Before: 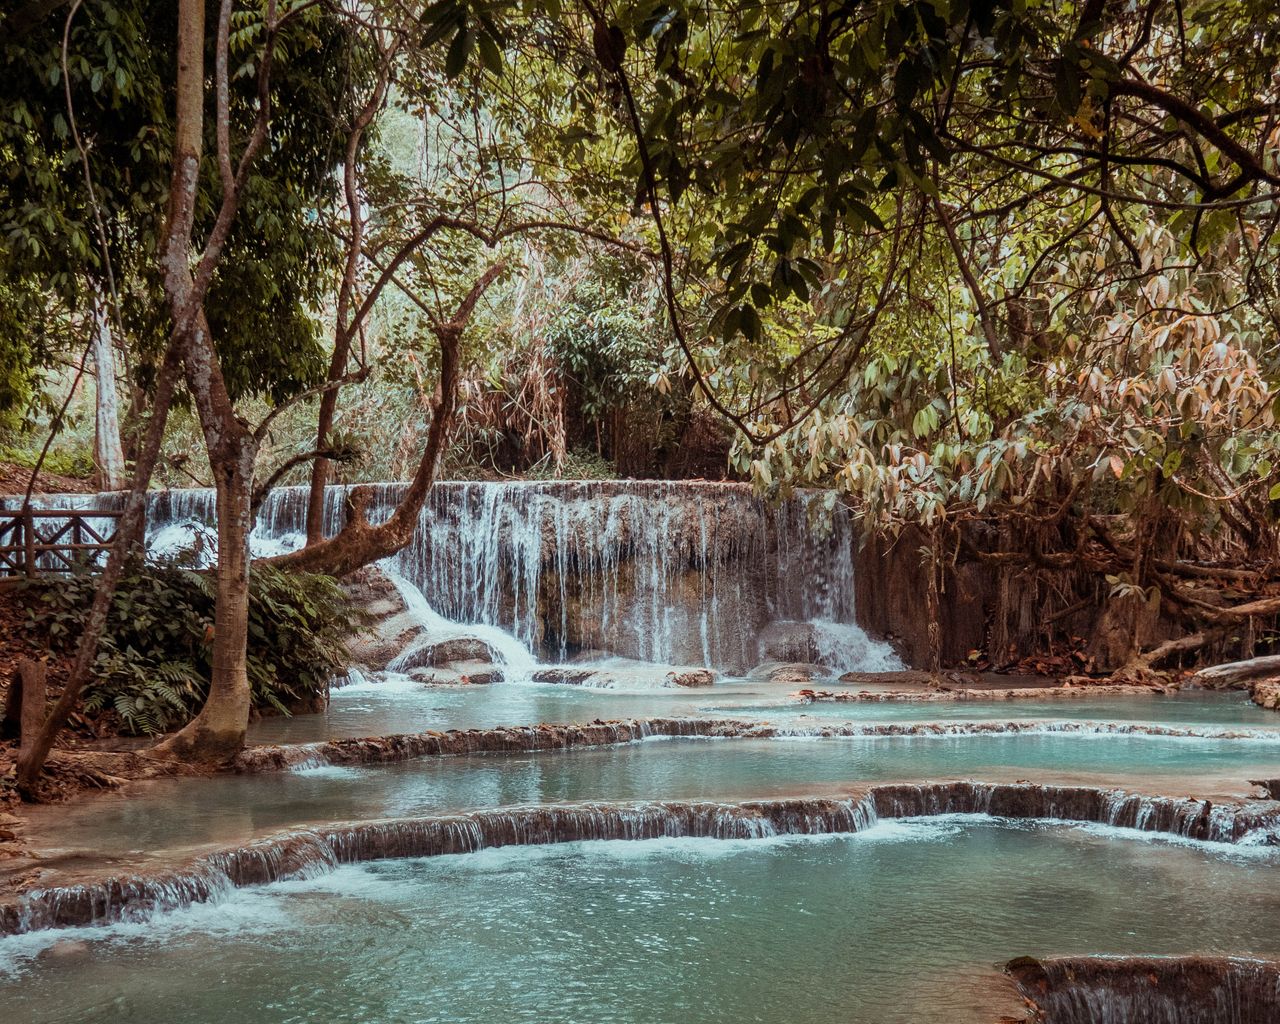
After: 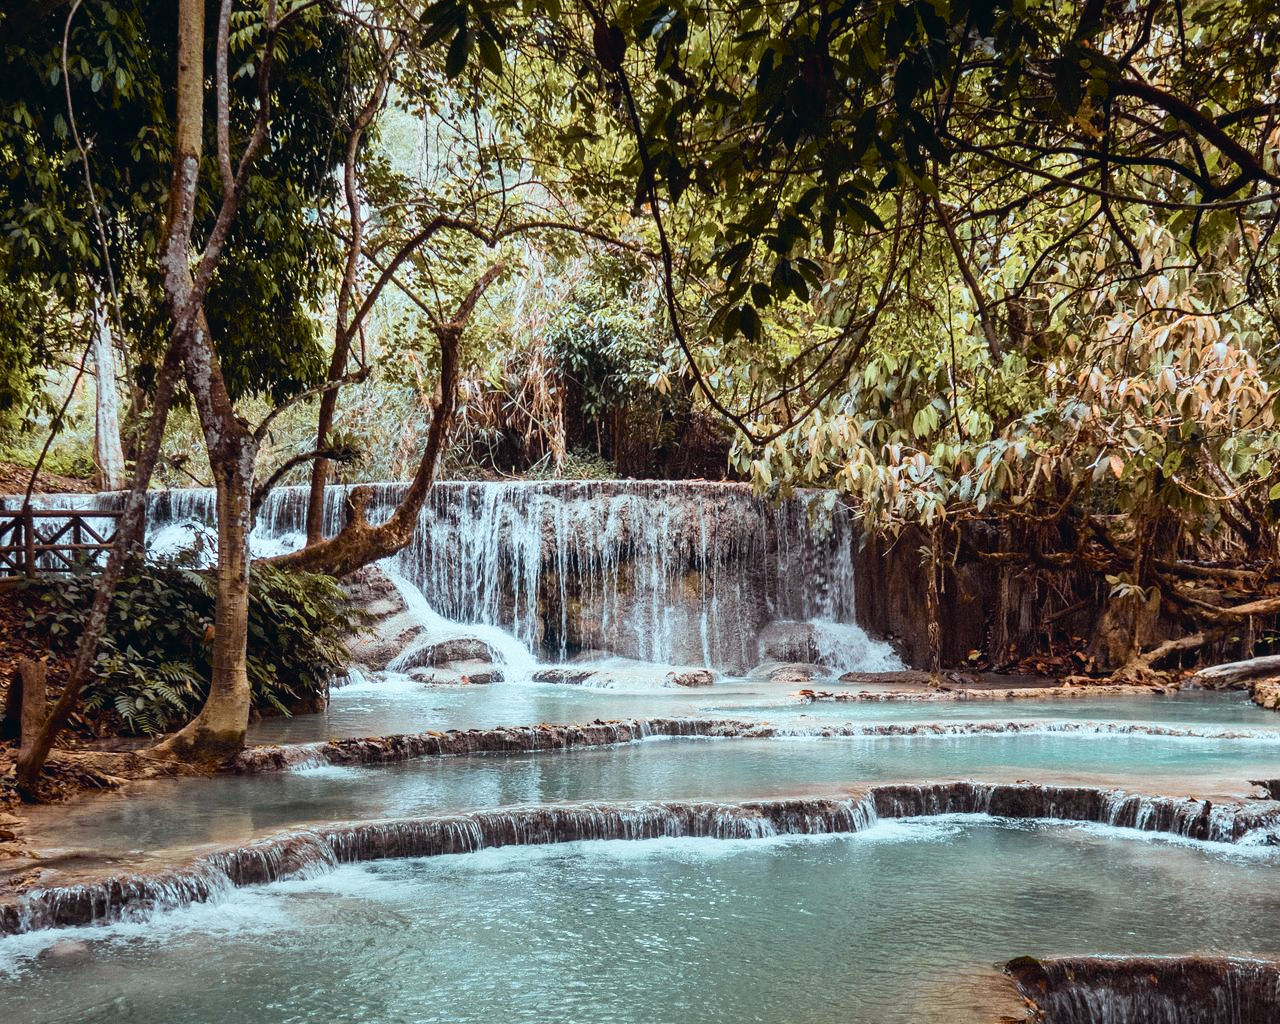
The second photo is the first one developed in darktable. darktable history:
tone curve: curves: ch0 [(0, 0.023) (0.087, 0.065) (0.184, 0.168) (0.45, 0.54) (0.57, 0.683) (0.722, 0.825) (0.877, 0.948) (1, 1)]; ch1 [(0, 0) (0.388, 0.369) (0.44, 0.44) (0.489, 0.481) (0.534, 0.528) (0.657, 0.655) (1, 1)]; ch2 [(0, 0) (0.353, 0.317) (0.408, 0.427) (0.472, 0.46) (0.5, 0.488) (0.537, 0.518) (0.576, 0.592) (0.625, 0.631) (1, 1)], color space Lab, independent channels, preserve colors none
